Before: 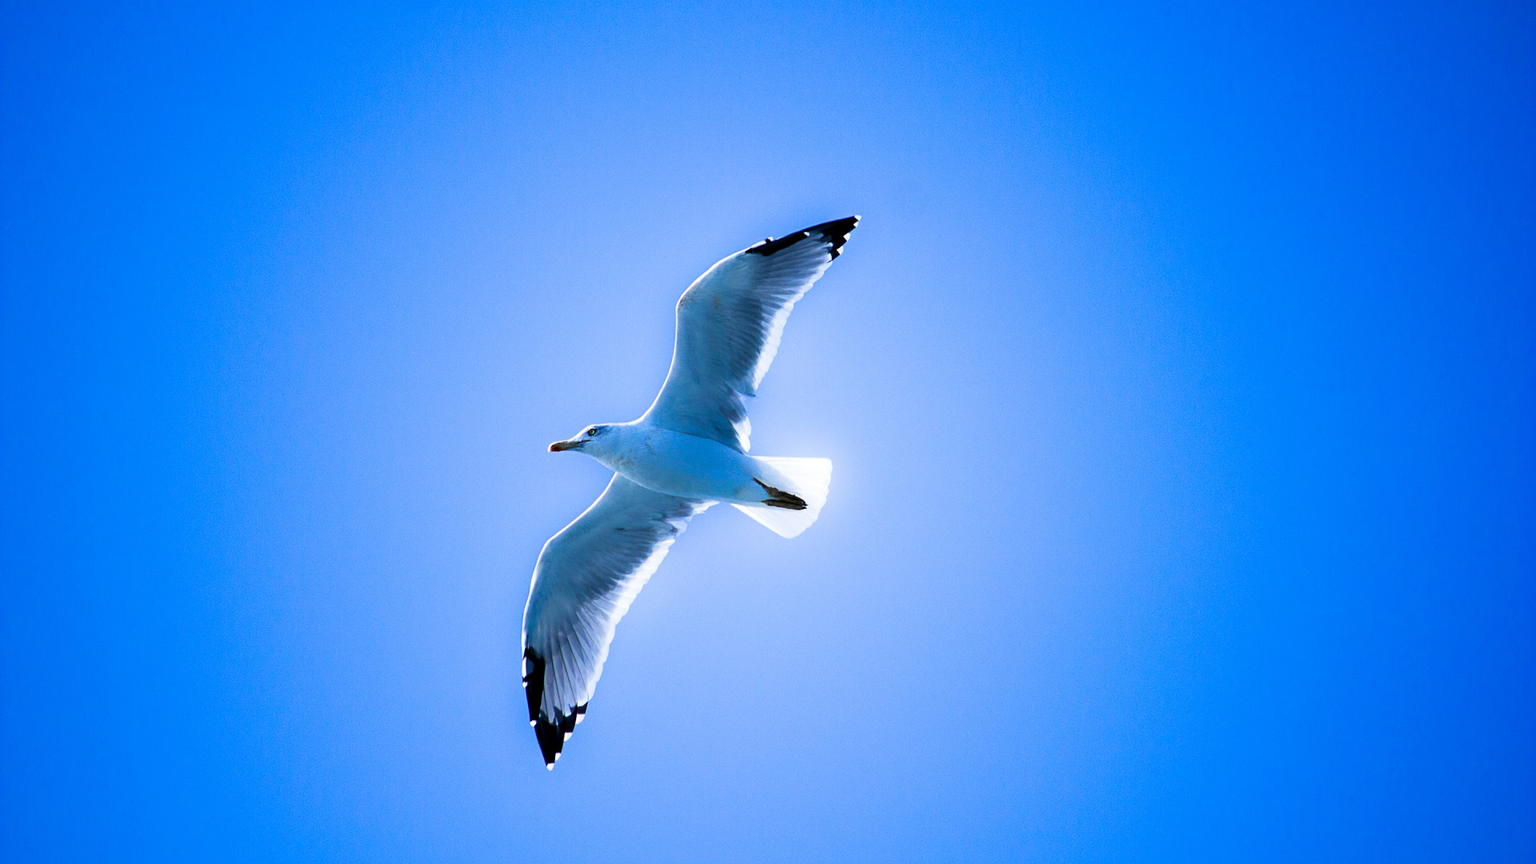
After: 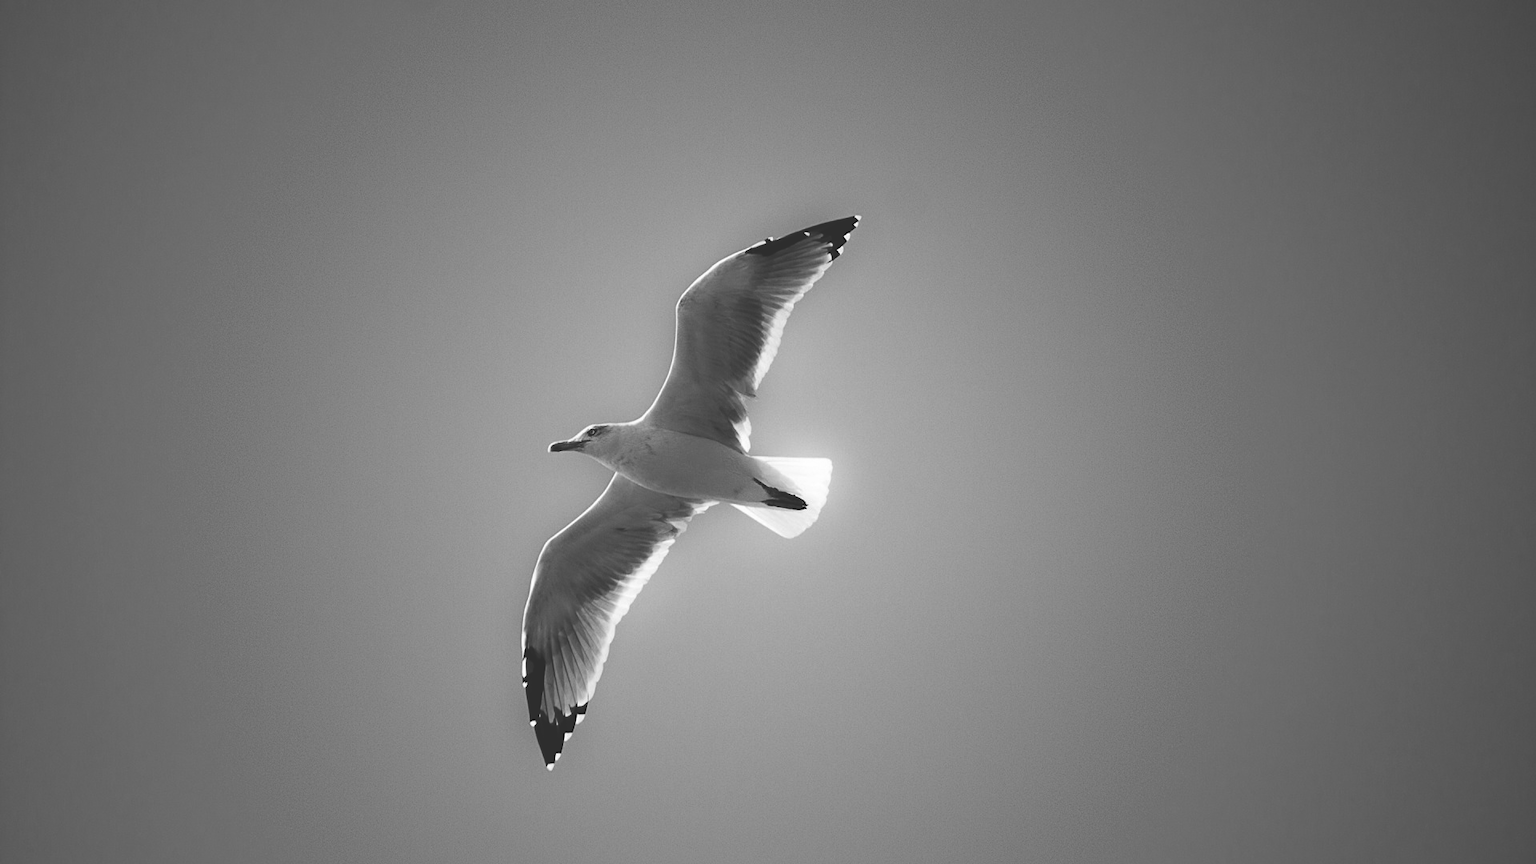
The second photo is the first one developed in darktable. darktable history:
monochrome: on, module defaults
rgb curve: curves: ch0 [(0, 0.186) (0.314, 0.284) (0.775, 0.708) (1, 1)], compensate middle gray true, preserve colors none
